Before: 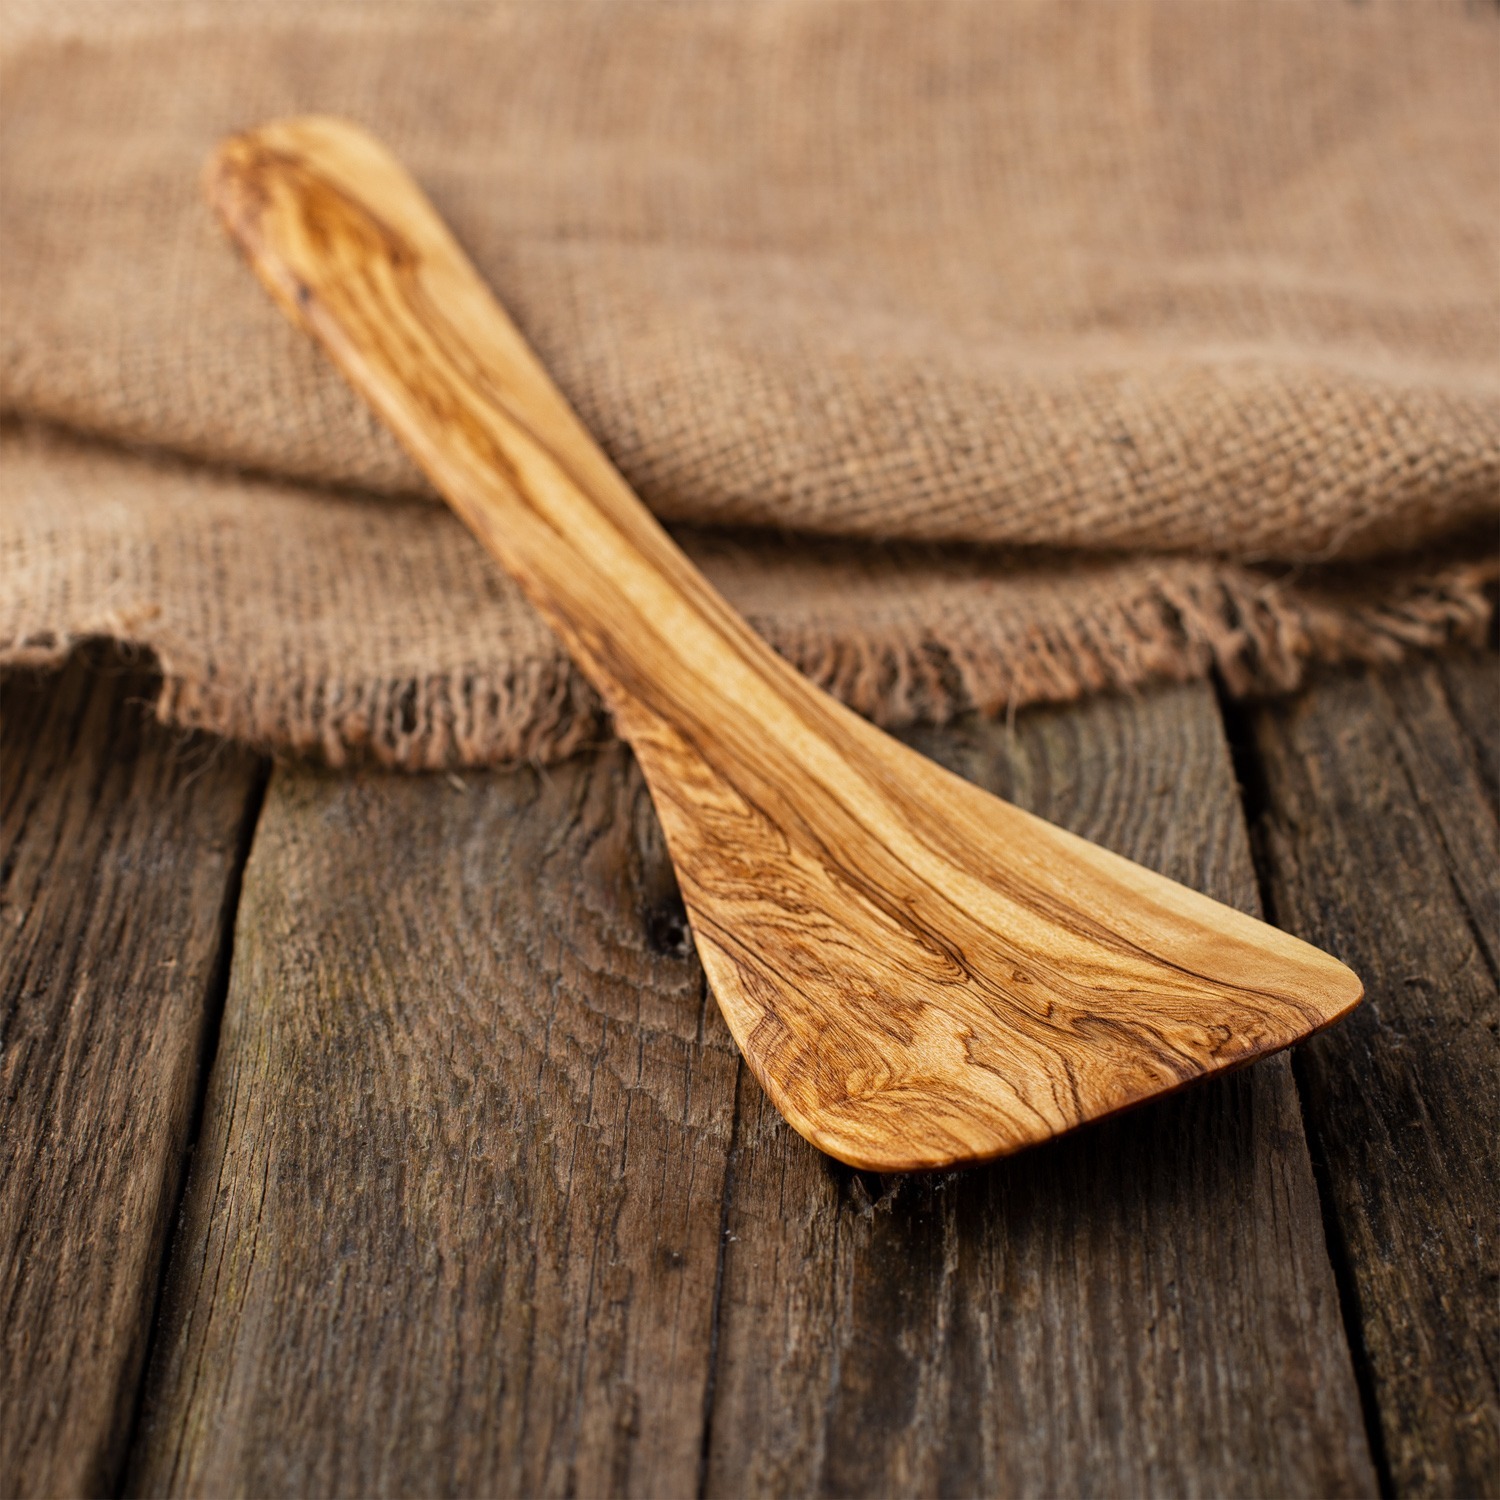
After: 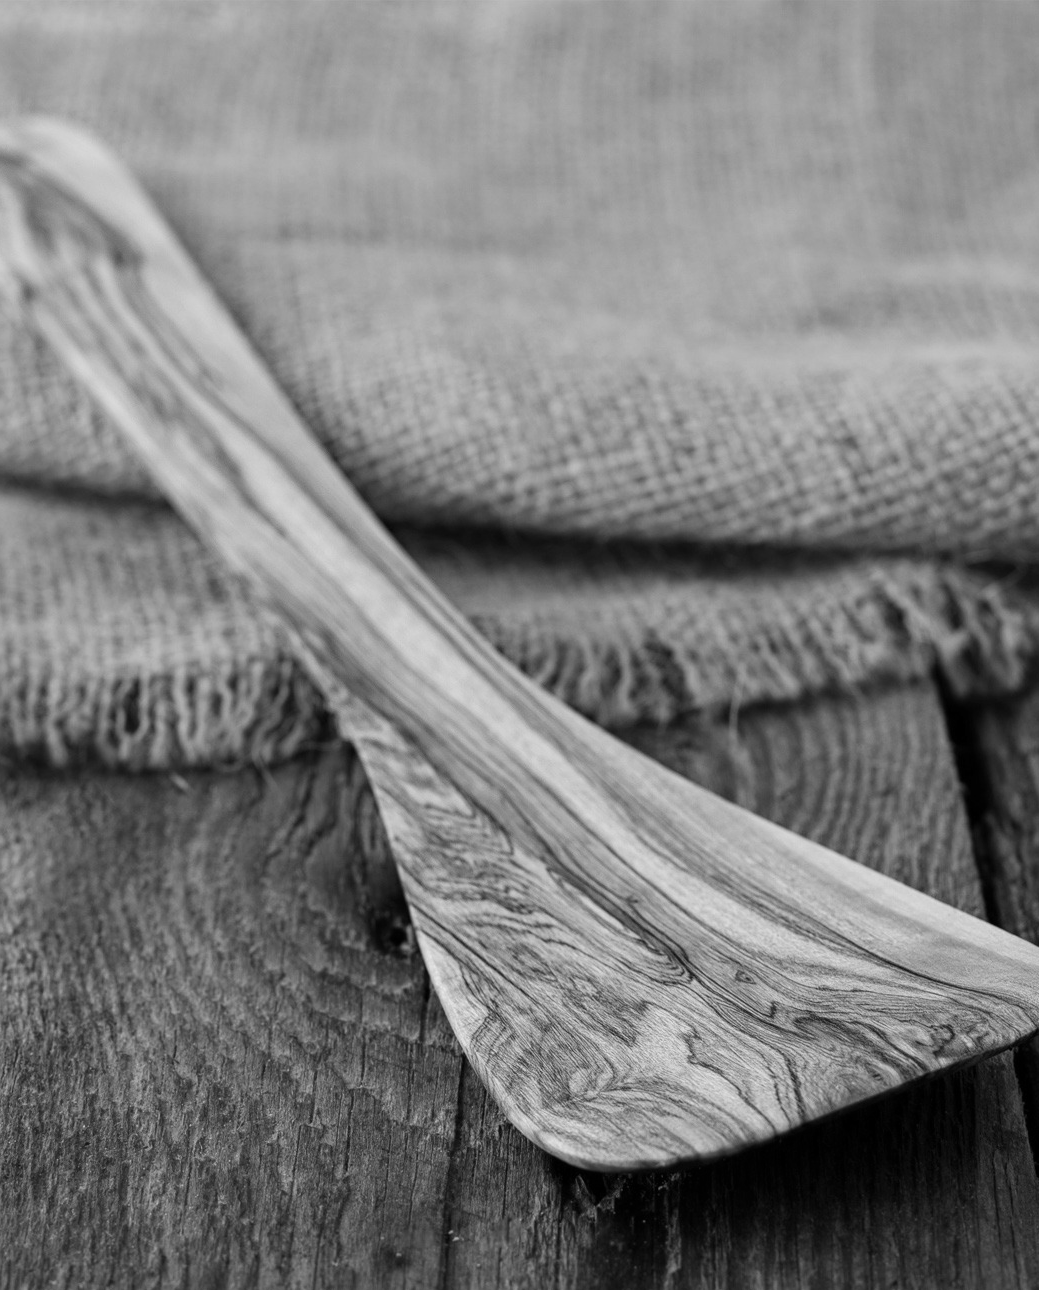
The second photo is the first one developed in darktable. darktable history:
crop: left 18.479%, right 12.2%, bottom 13.971%
contrast brightness saturation: contrast 0.09, saturation 0.28
monochrome: on, module defaults
